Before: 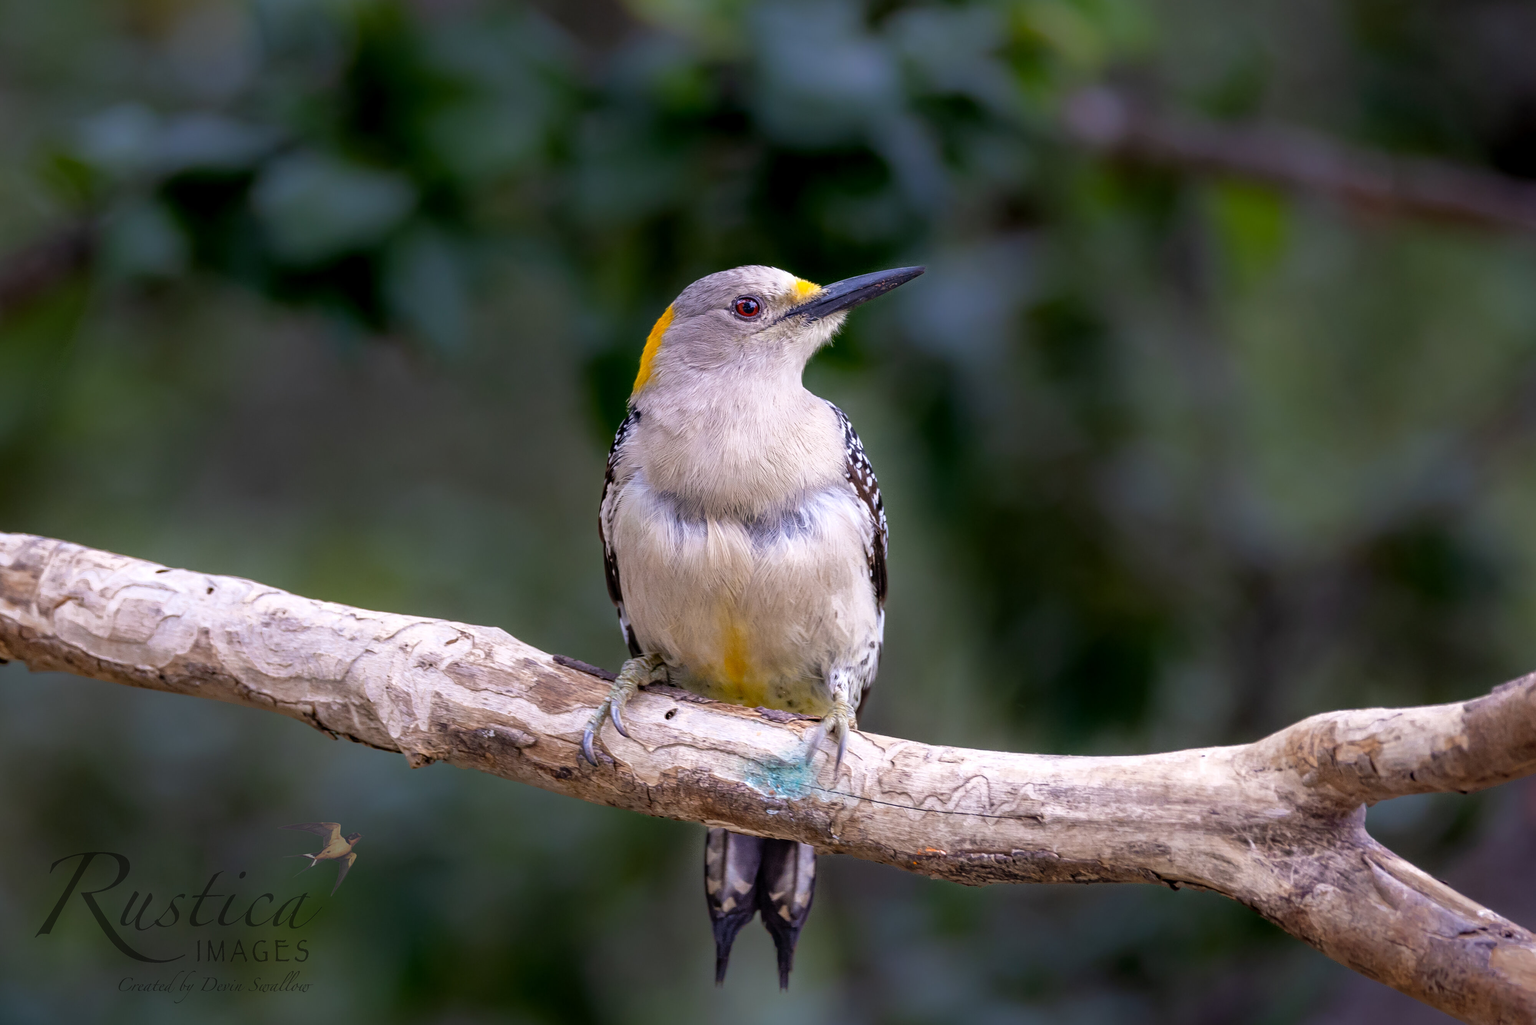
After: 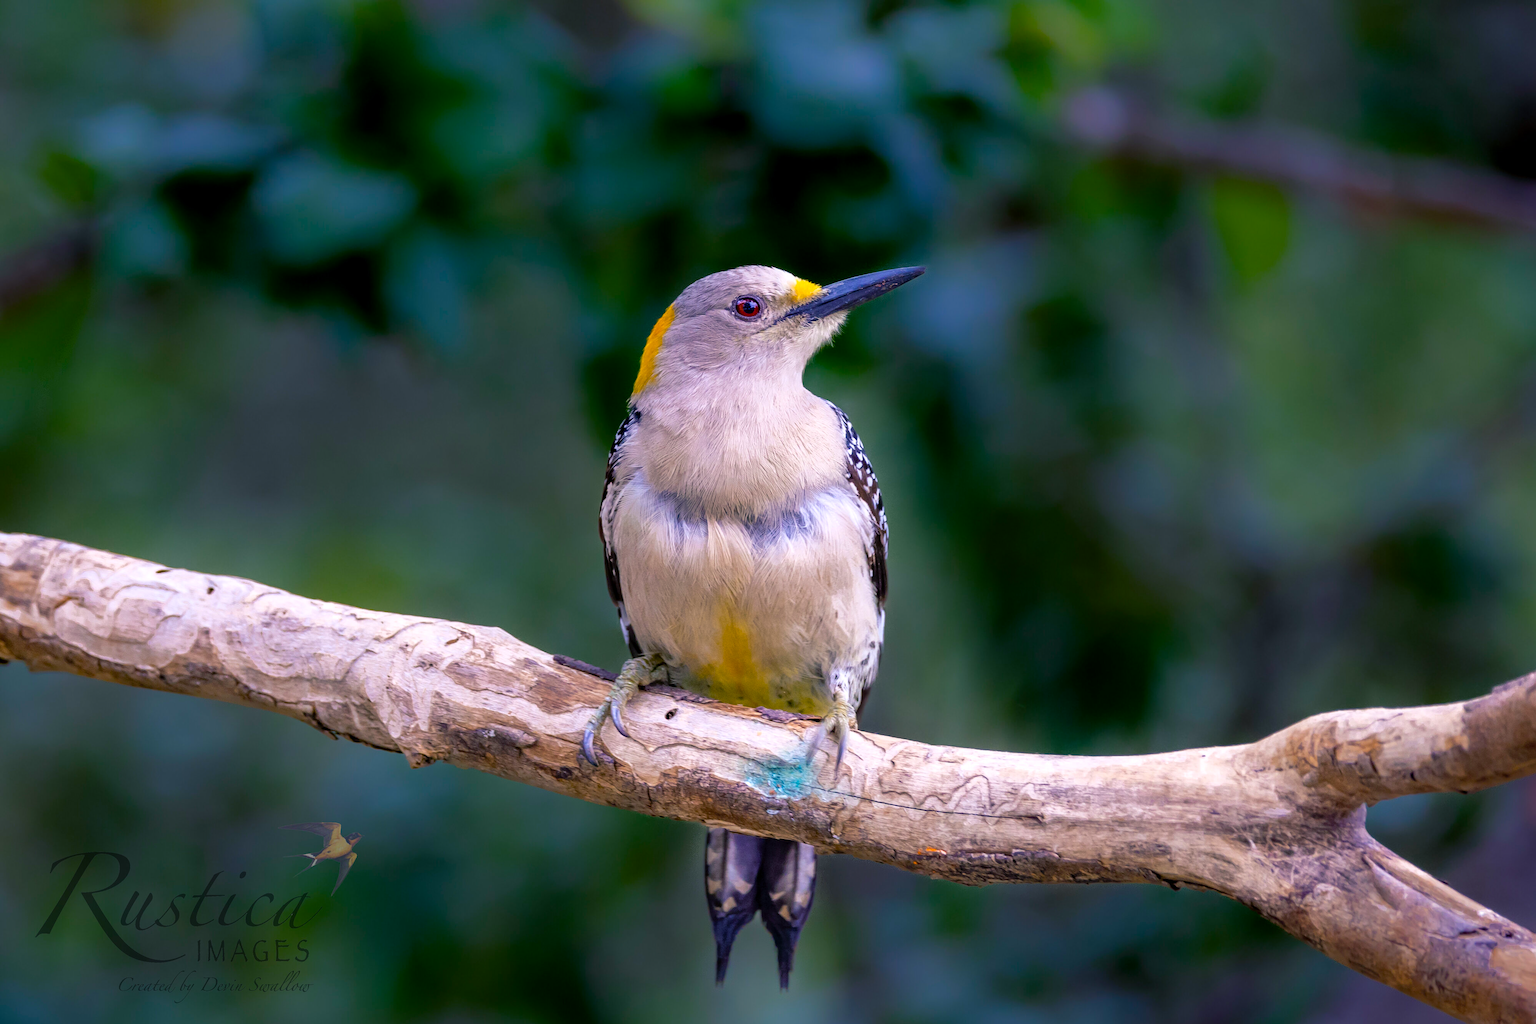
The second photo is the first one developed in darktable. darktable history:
color balance rgb: shadows lift › chroma 7.215%, shadows lift › hue 244.09°, power › hue 326.83°, linear chroma grading › global chroma 14.823%, perceptual saturation grading › global saturation 30.42%, global vibrance 10.814%
